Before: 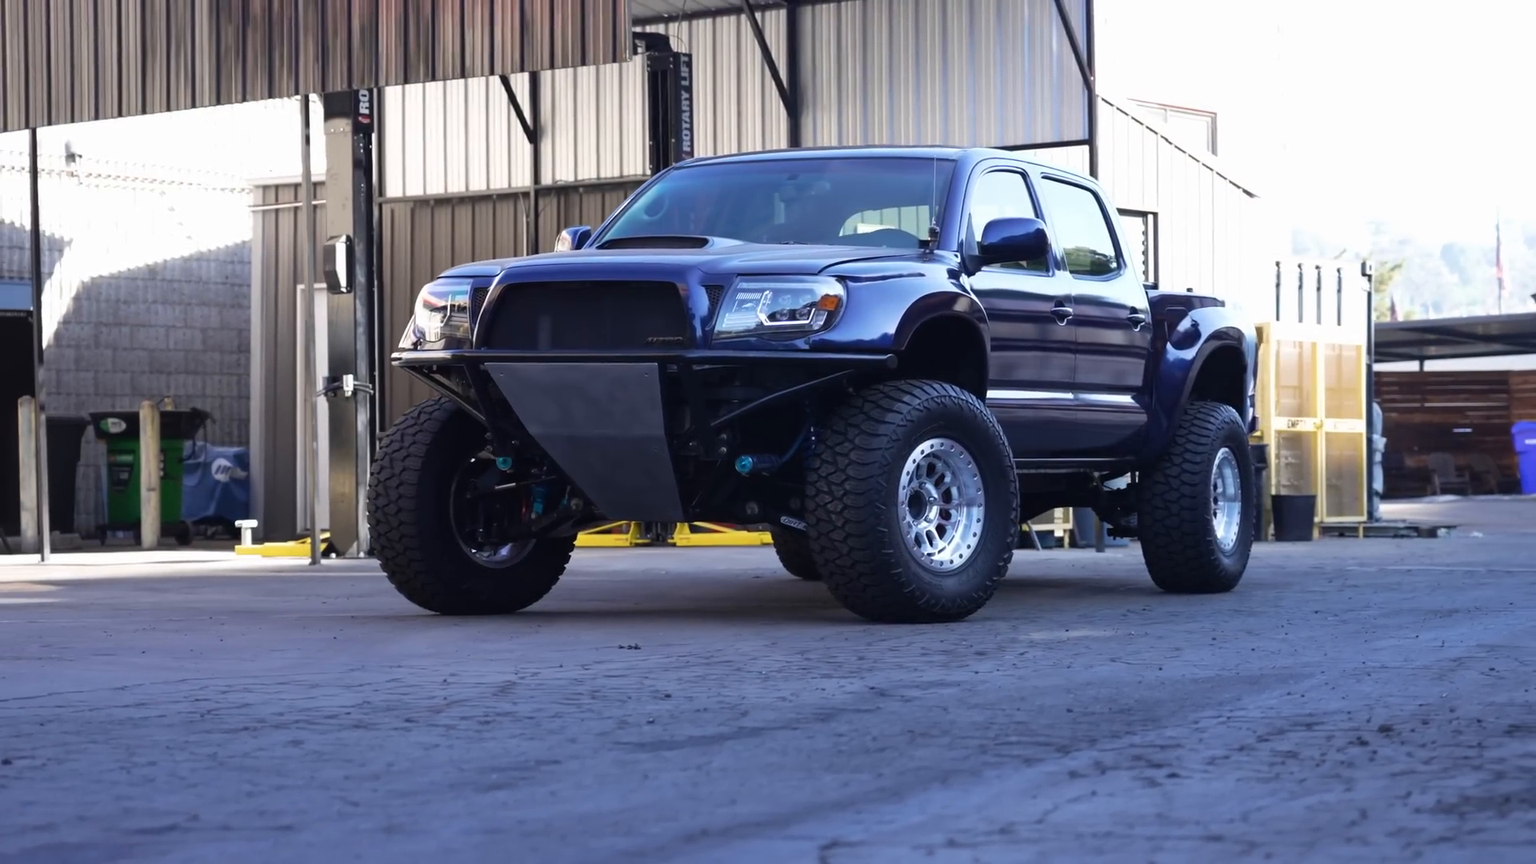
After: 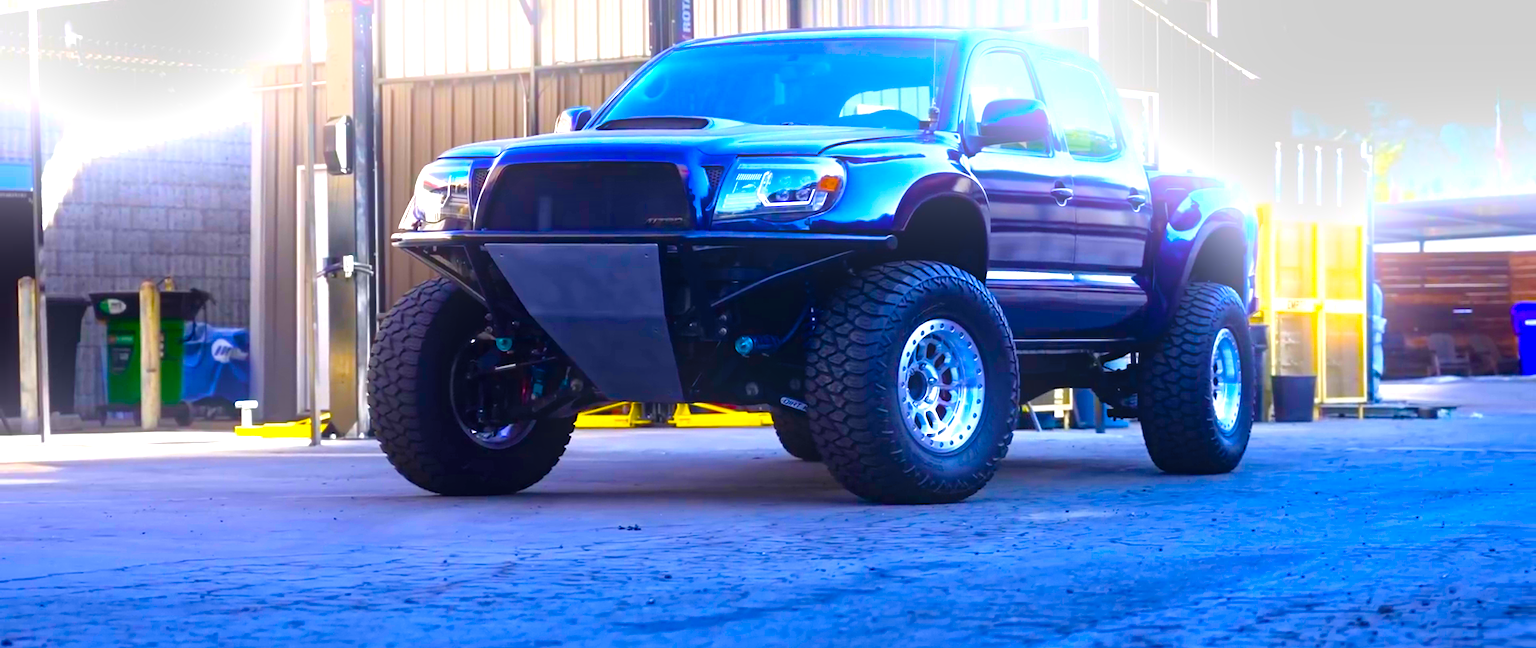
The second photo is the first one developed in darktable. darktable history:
crop: top 13.819%, bottom 11.169%
bloom: size 16%, threshold 98%, strength 20%
exposure: compensate highlight preservation false
color balance rgb: linear chroma grading › global chroma 25%, perceptual saturation grading › global saturation 40%, perceptual saturation grading › highlights -50%, perceptual saturation grading › shadows 30%, perceptual brilliance grading › global brilliance 25%, global vibrance 60%
